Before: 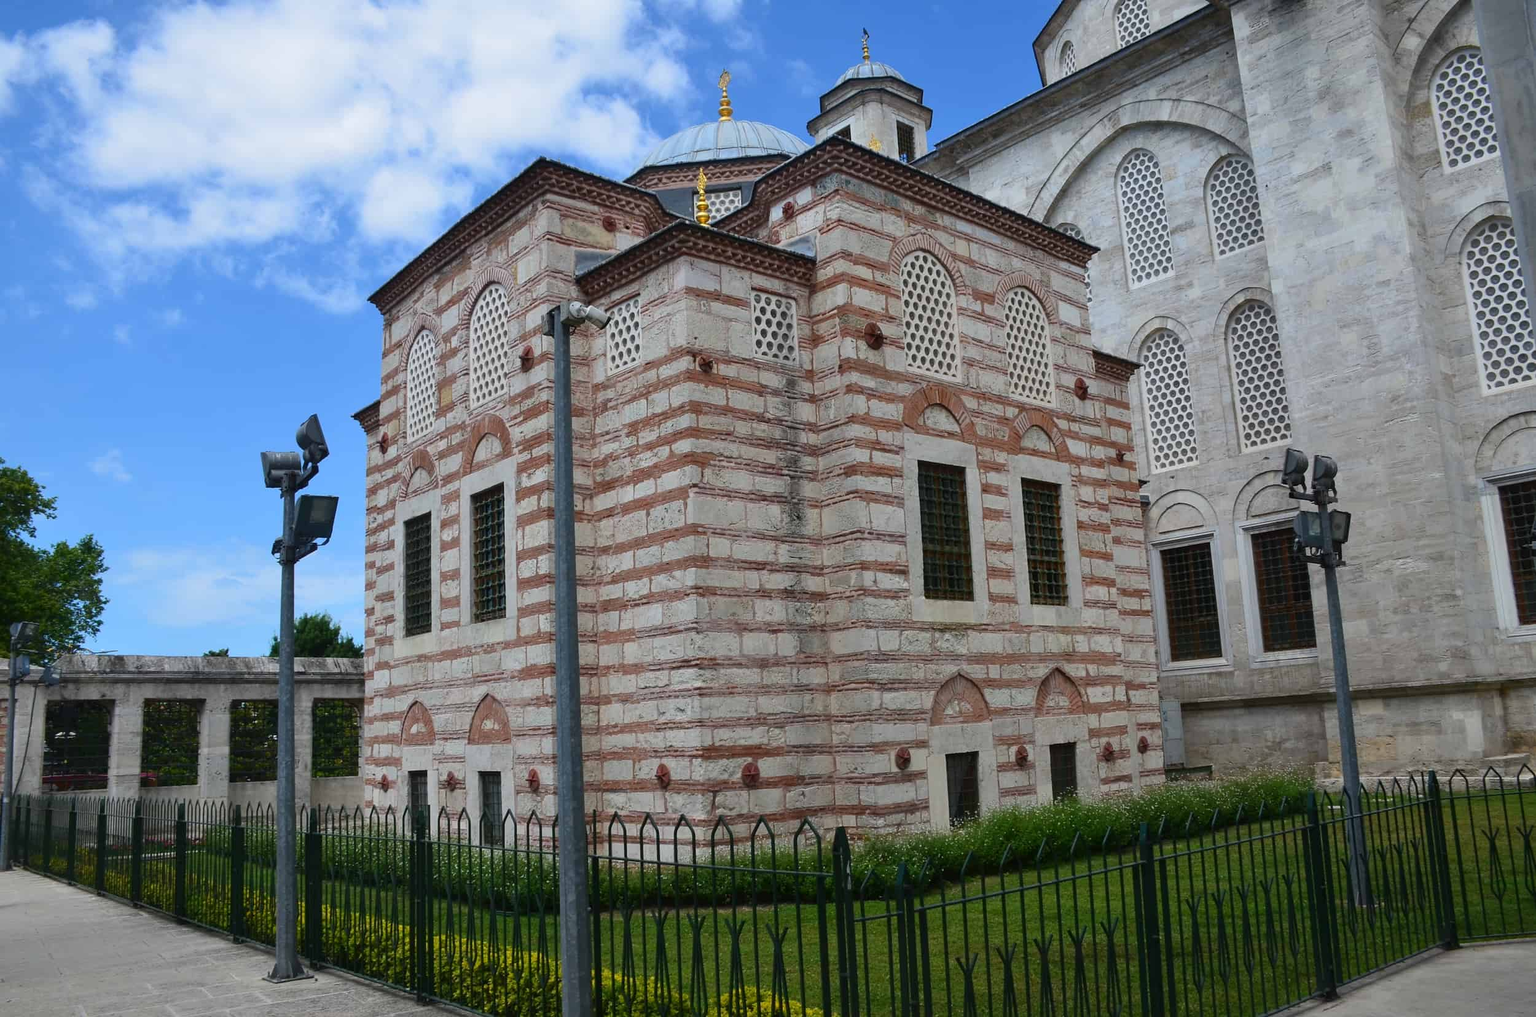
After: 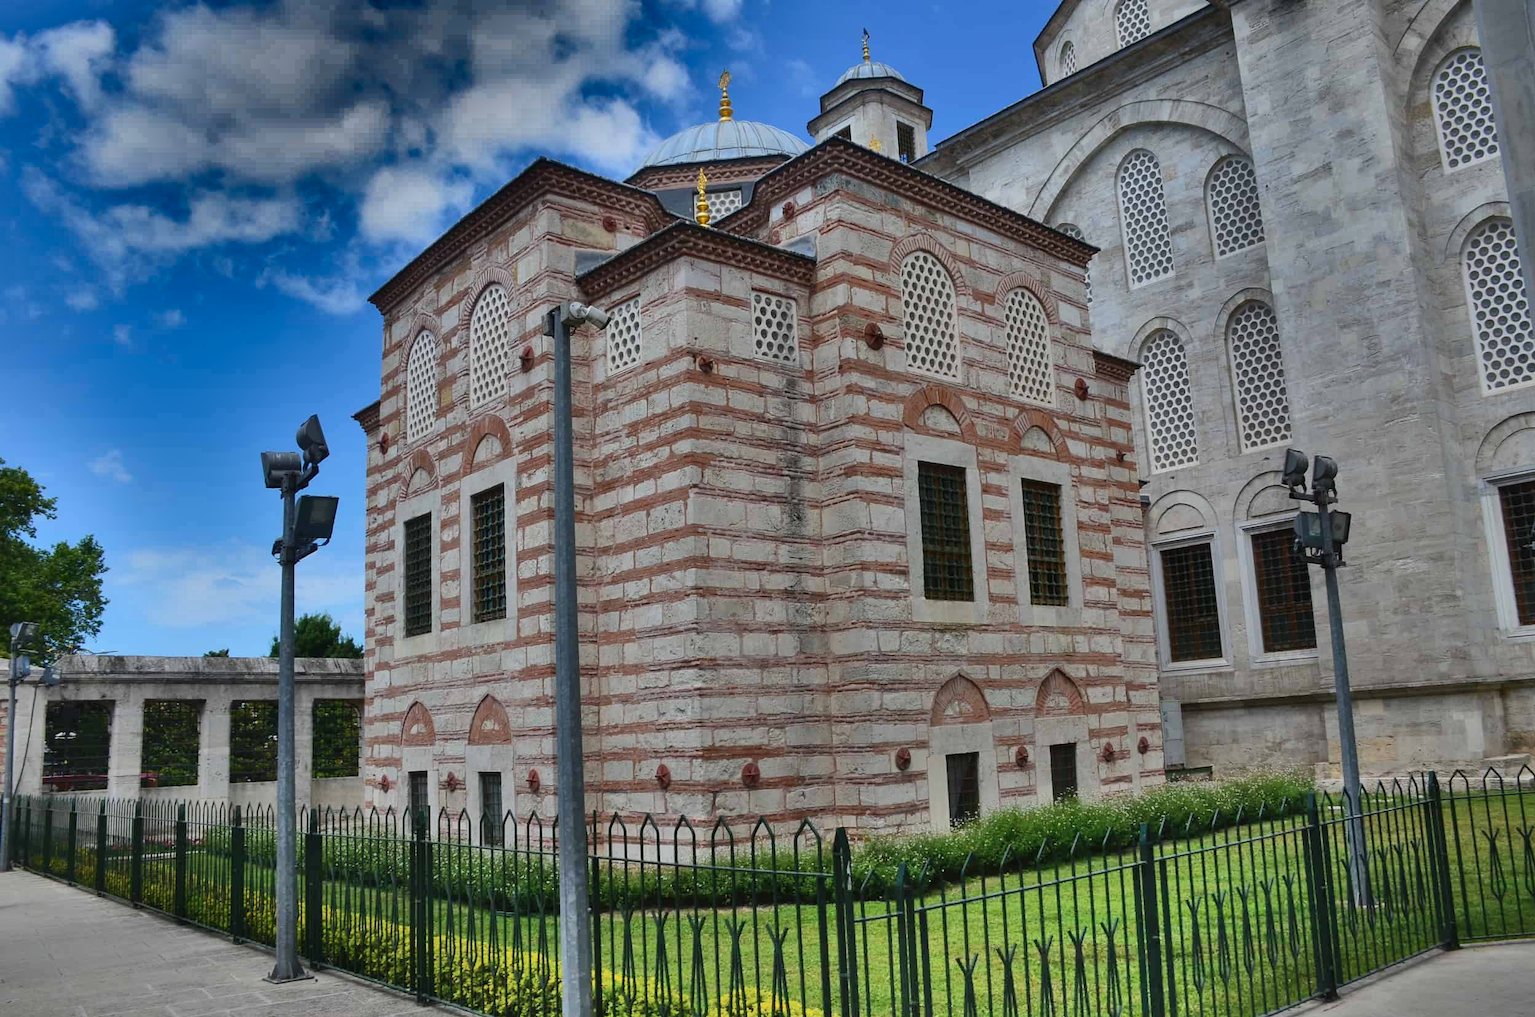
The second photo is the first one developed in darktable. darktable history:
shadows and highlights: radius 123.18, shadows 98.3, white point adjustment -3.18, highlights -99.25, soften with gaussian
